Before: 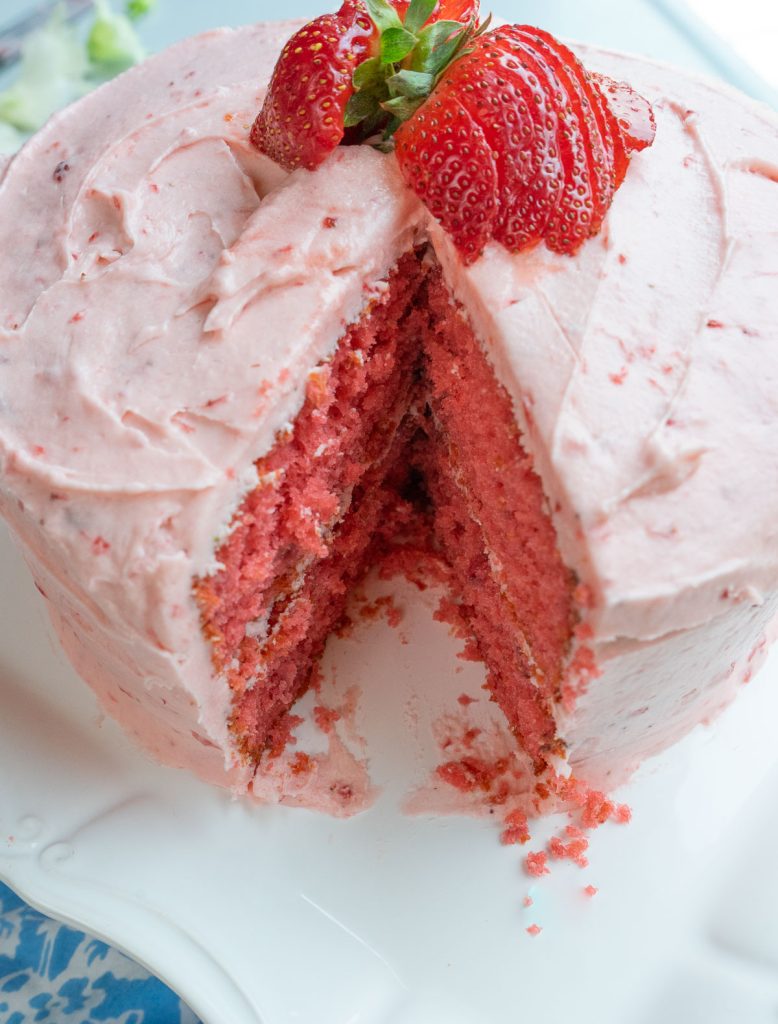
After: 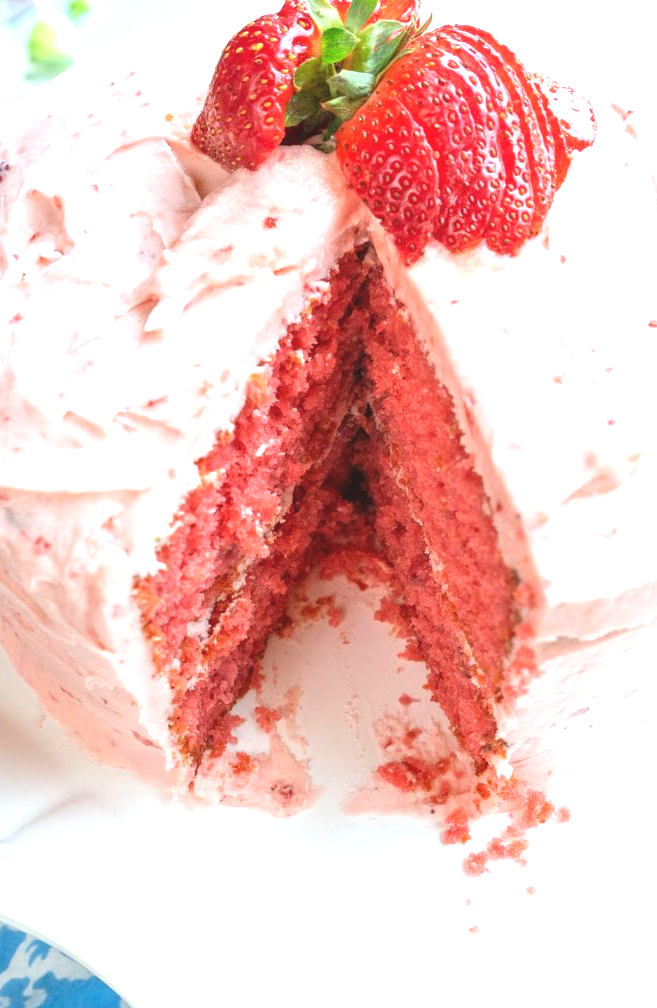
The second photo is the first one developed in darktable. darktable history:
crop: left 7.598%, right 7.873%
exposure: black level correction -0.005, exposure 1.002 EV, compensate highlight preservation false
